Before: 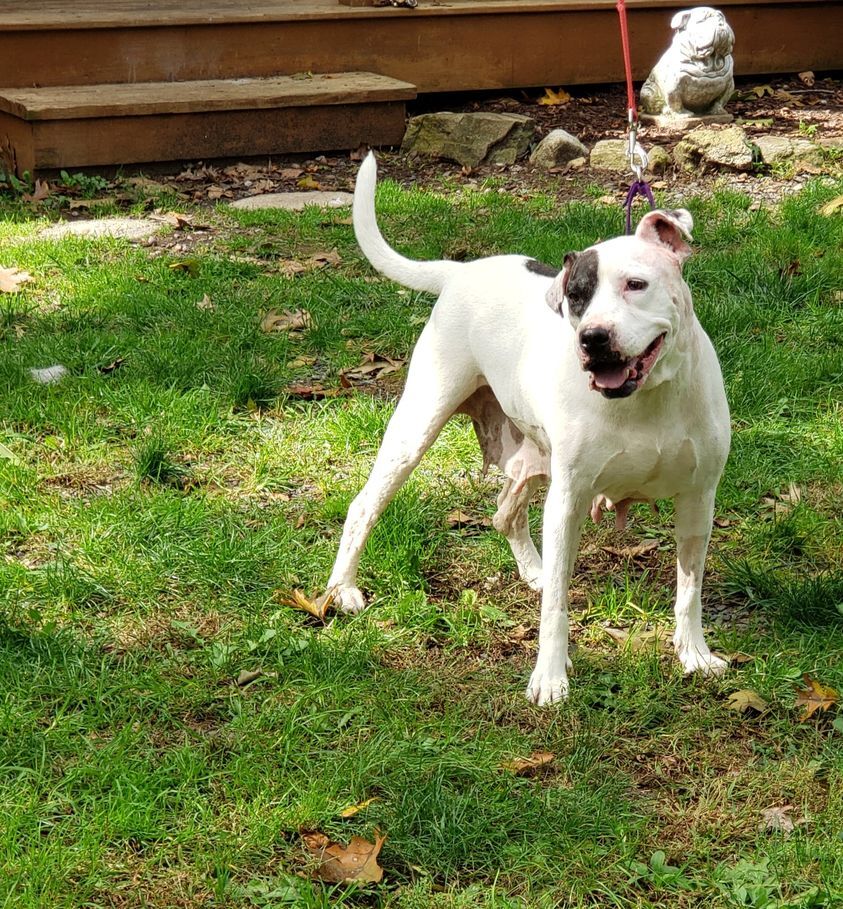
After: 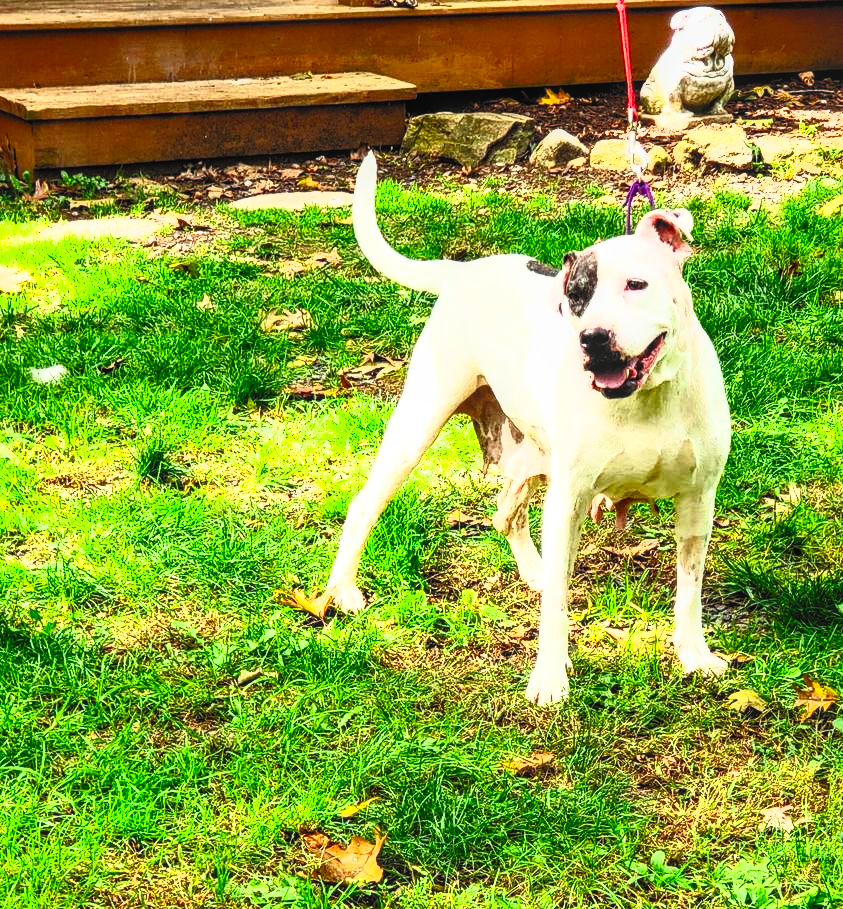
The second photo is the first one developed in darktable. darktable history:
filmic rgb: black relative exposure -7.65 EV, white relative exposure 4.56 EV, hardness 3.61
contrast brightness saturation: contrast 1, brightness 1, saturation 1
local contrast: on, module defaults
